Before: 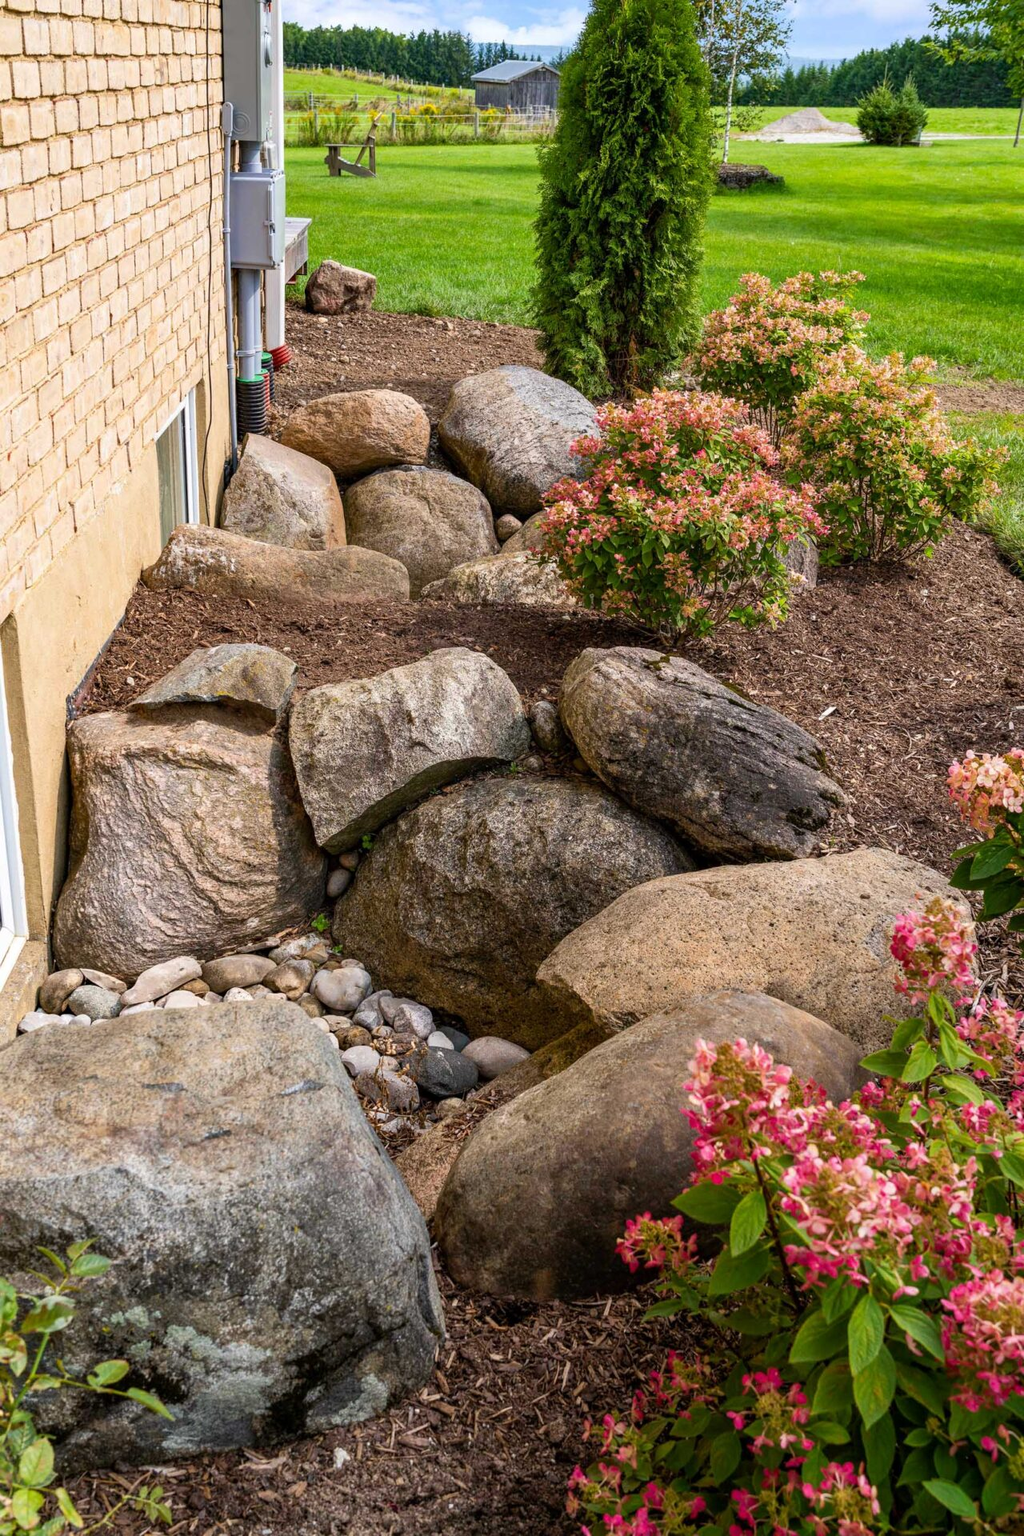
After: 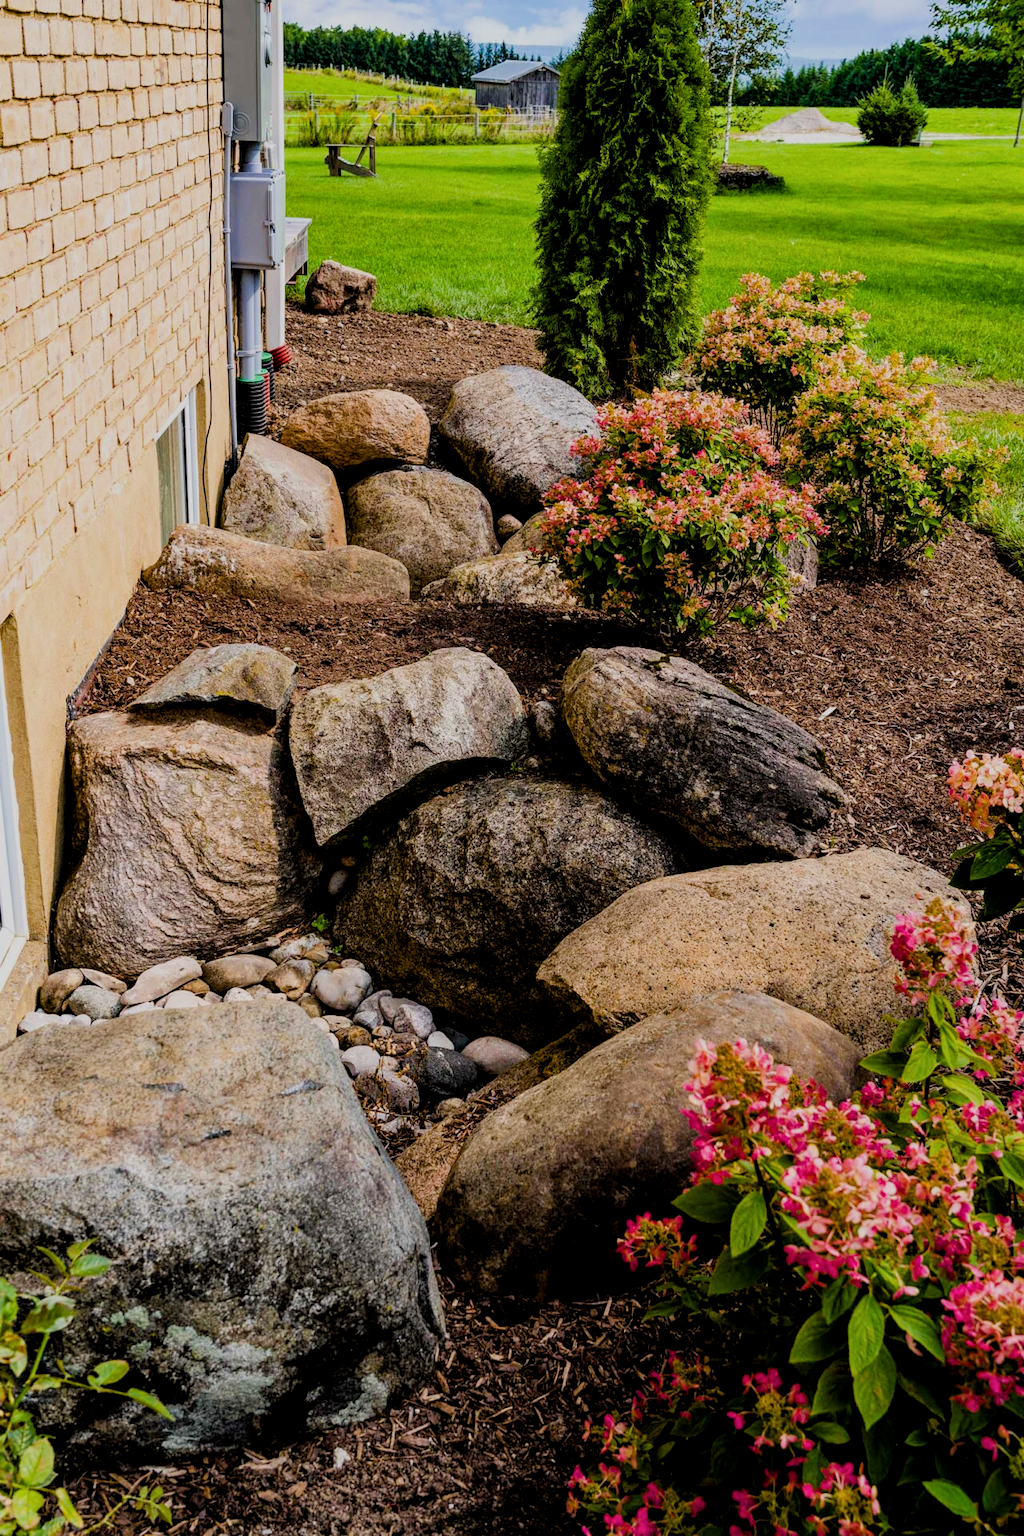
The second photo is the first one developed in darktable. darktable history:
color balance rgb: power › luminance -8.878%, linear chroma grading › global chroma 14.501%, perceptual saturation grading › global saturation 20%, perceptual saturation grading › highlights -25.202%, perceptual saturation grading › shadows 25.185%, perceptual brilliance grading › global brilliance 1.635%, perceptual brilliance grading › highlights -3.708%, global vibrance 14.45%
local contrast: highlights 104%, shadows 98%, detail 119%, midtone range 0.2
filmic rgb: black relative exposure -4.15 EV, white relative exposure 5.15 EV, threshold 5.95 EV, hardness 2.08, contrast 1.16, enable highlight reconstruction true
